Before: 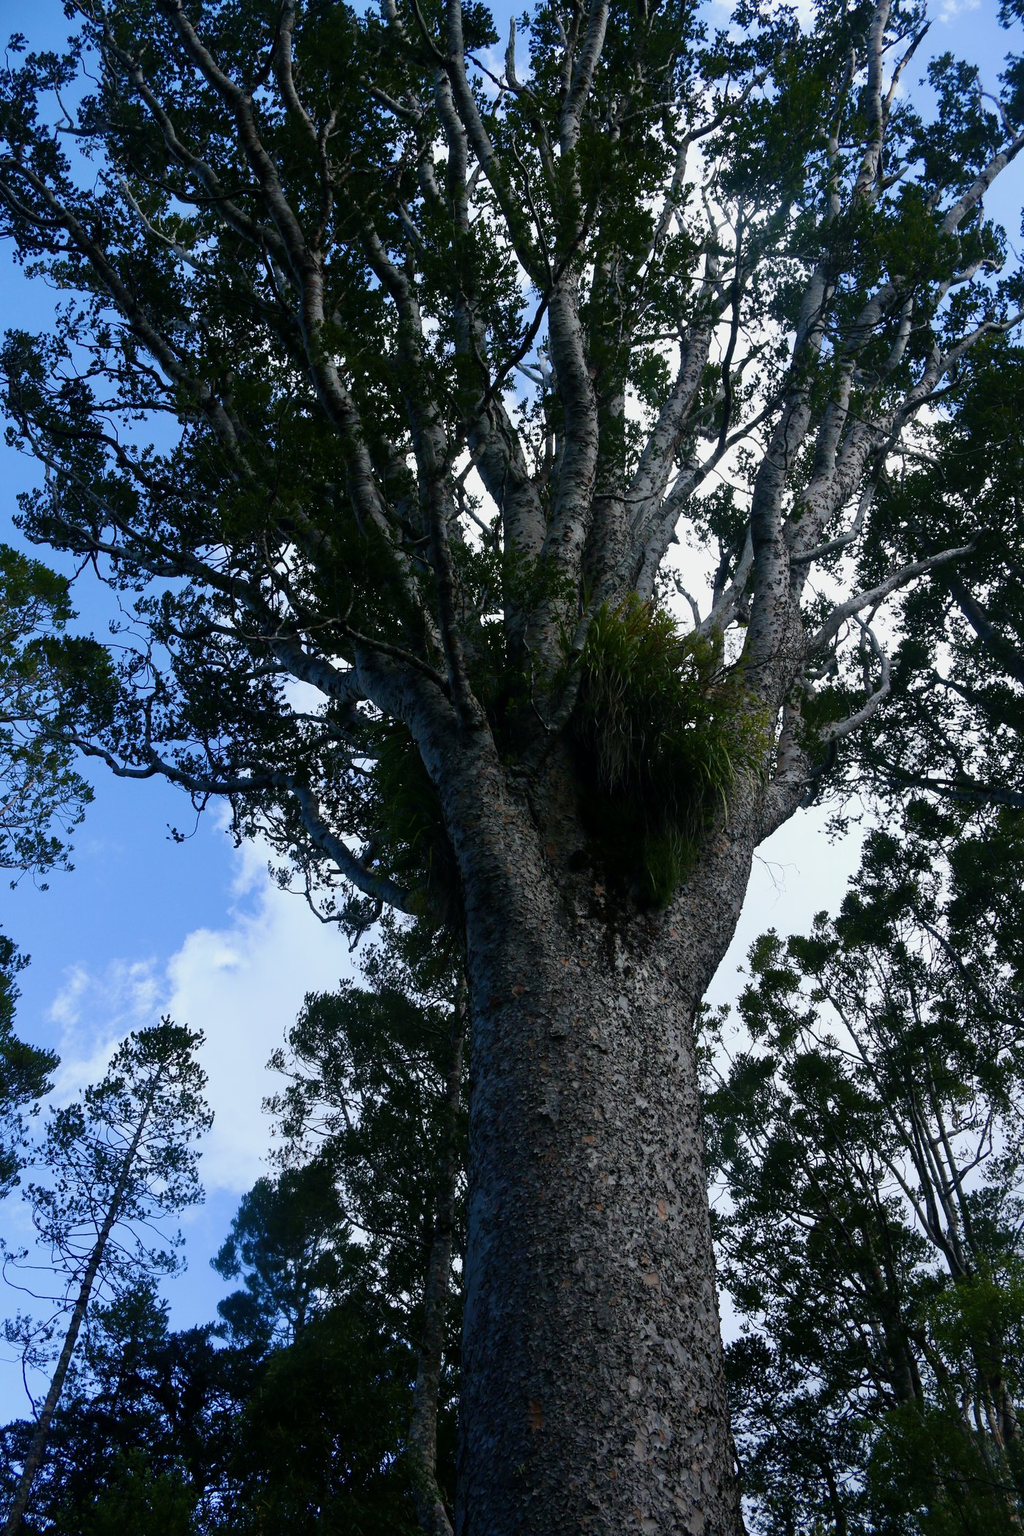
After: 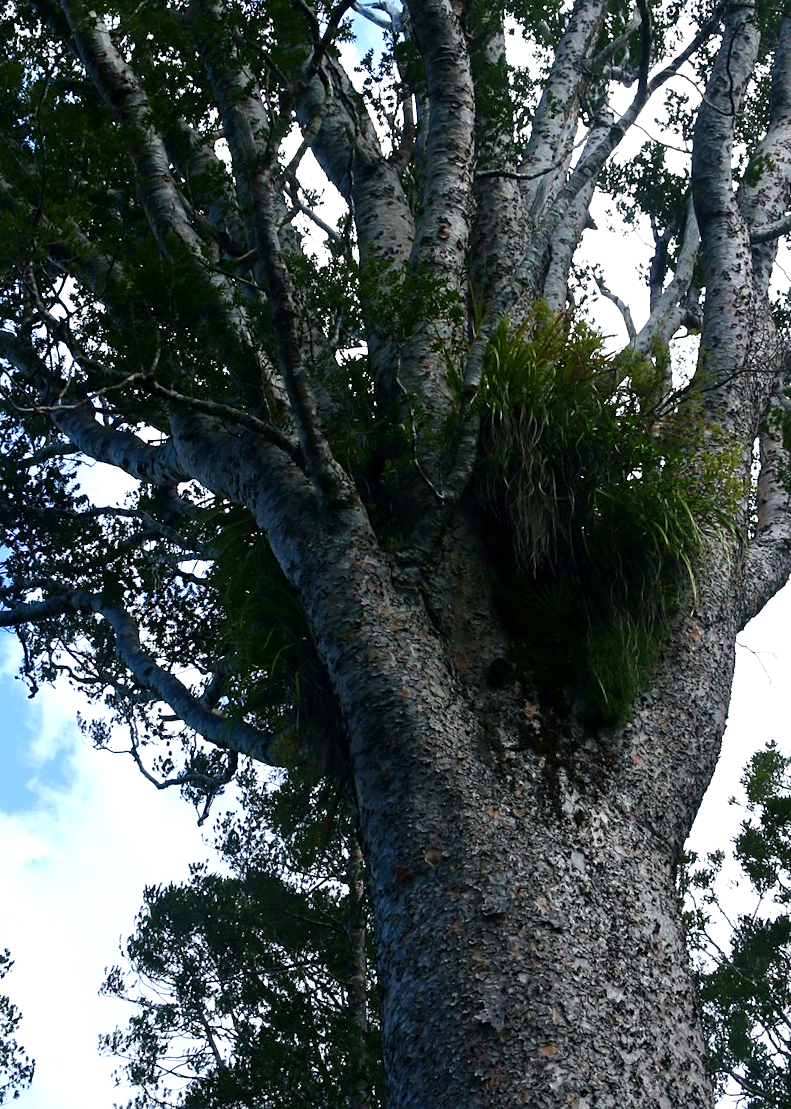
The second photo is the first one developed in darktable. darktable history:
contrast brightness saturation: contrast 0.07
sharpen: amount 0.2
crop: left 25%, top 25%, right 25%, bottom 25%
rotate and perspective: rotation -5.2°, automatic cropping off
exposure: exposure 0.781 EV, compensate highlight preservation false
